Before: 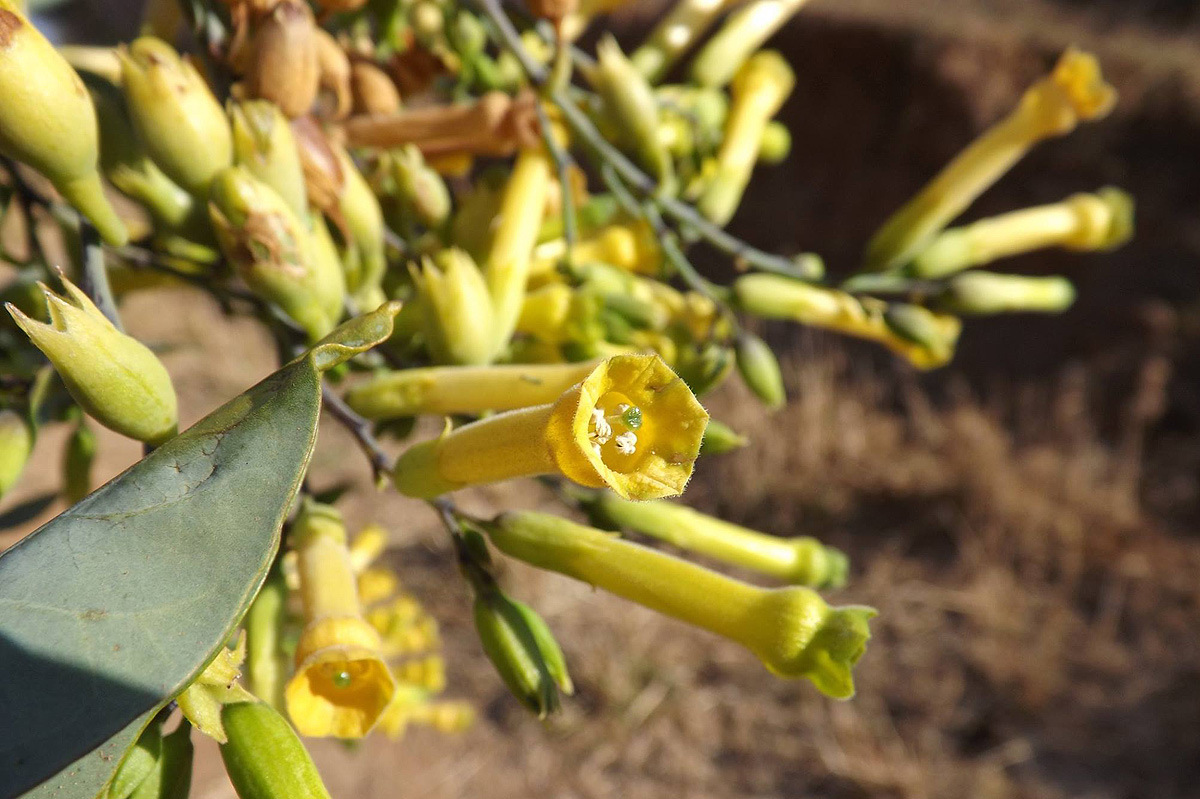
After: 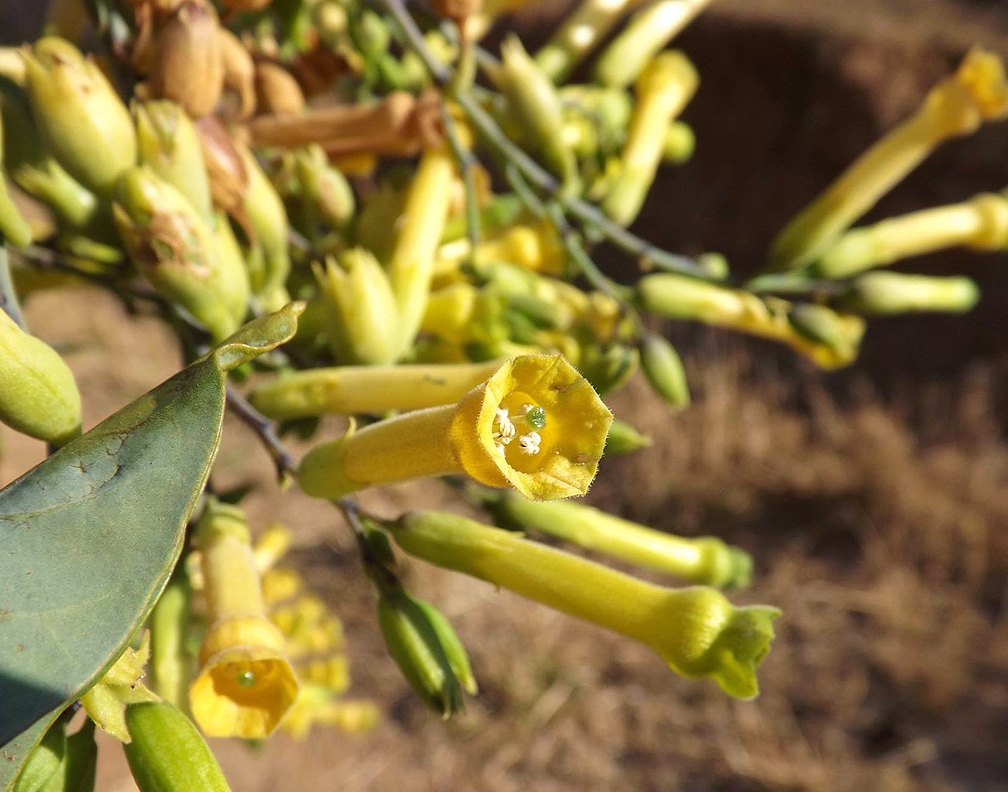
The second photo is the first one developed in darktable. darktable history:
crop: left 8.026%, right 7.374%
velvia: on, module defaults
